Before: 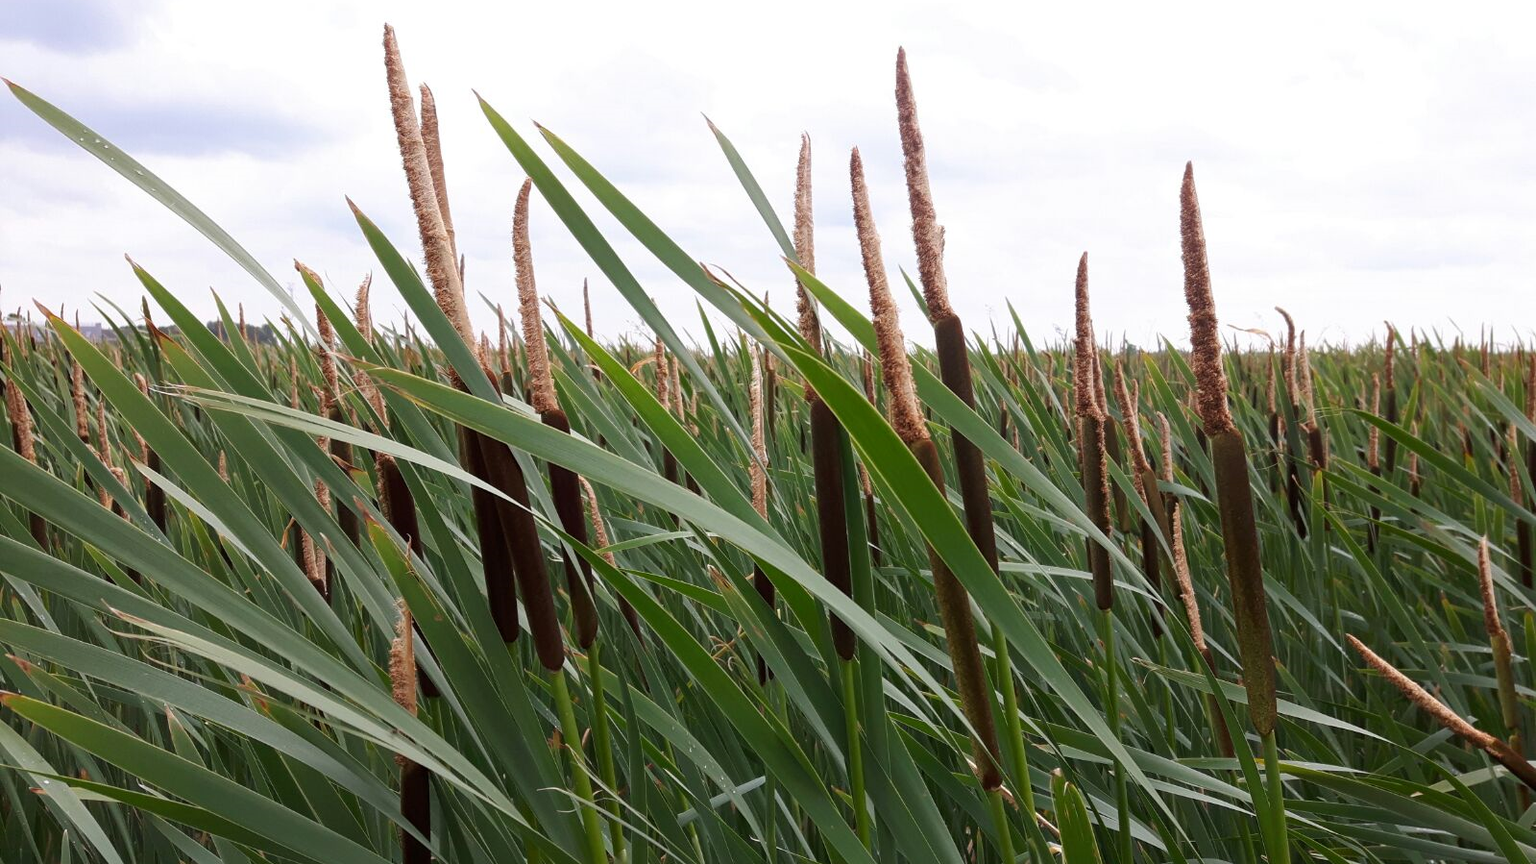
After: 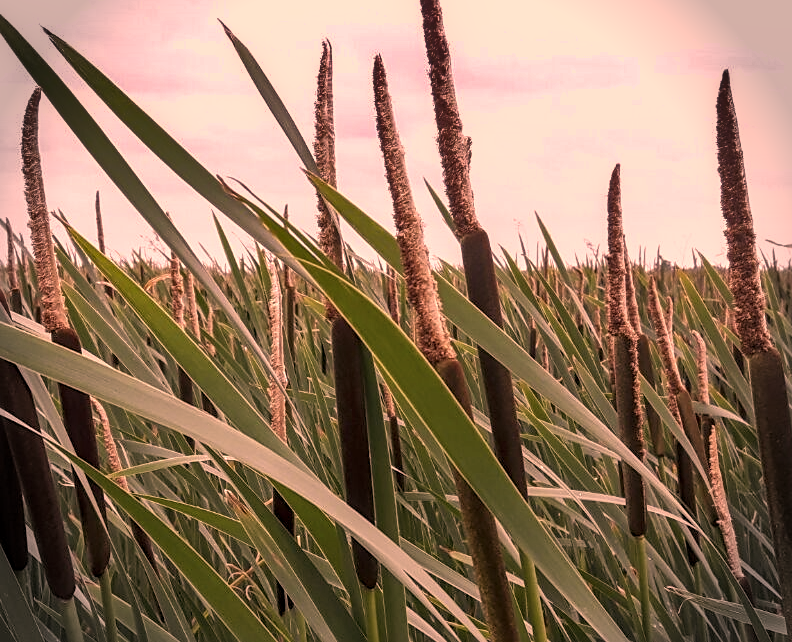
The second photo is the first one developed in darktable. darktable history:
rotate and perspective: automatic cropping original format, crop left 0, crop top 0
vignetting: fall-off start 88.03%, fall-off radius 24.9%
sharpen: radius 1.864, amount 0.398, threshold 1.271
color correction: highlights a* 40, highlights b* 40, saturation 0.69
shadows and highlights: radius 118.69, shadows 42.21, highlights -61.56, soften with gaussian
crop: left 32.075%, top 10.976%, right 18.355%, bottom 17.596%
local contrast: highlights 25%, detail 130%
white balance: red 1.05, blue 1.072
